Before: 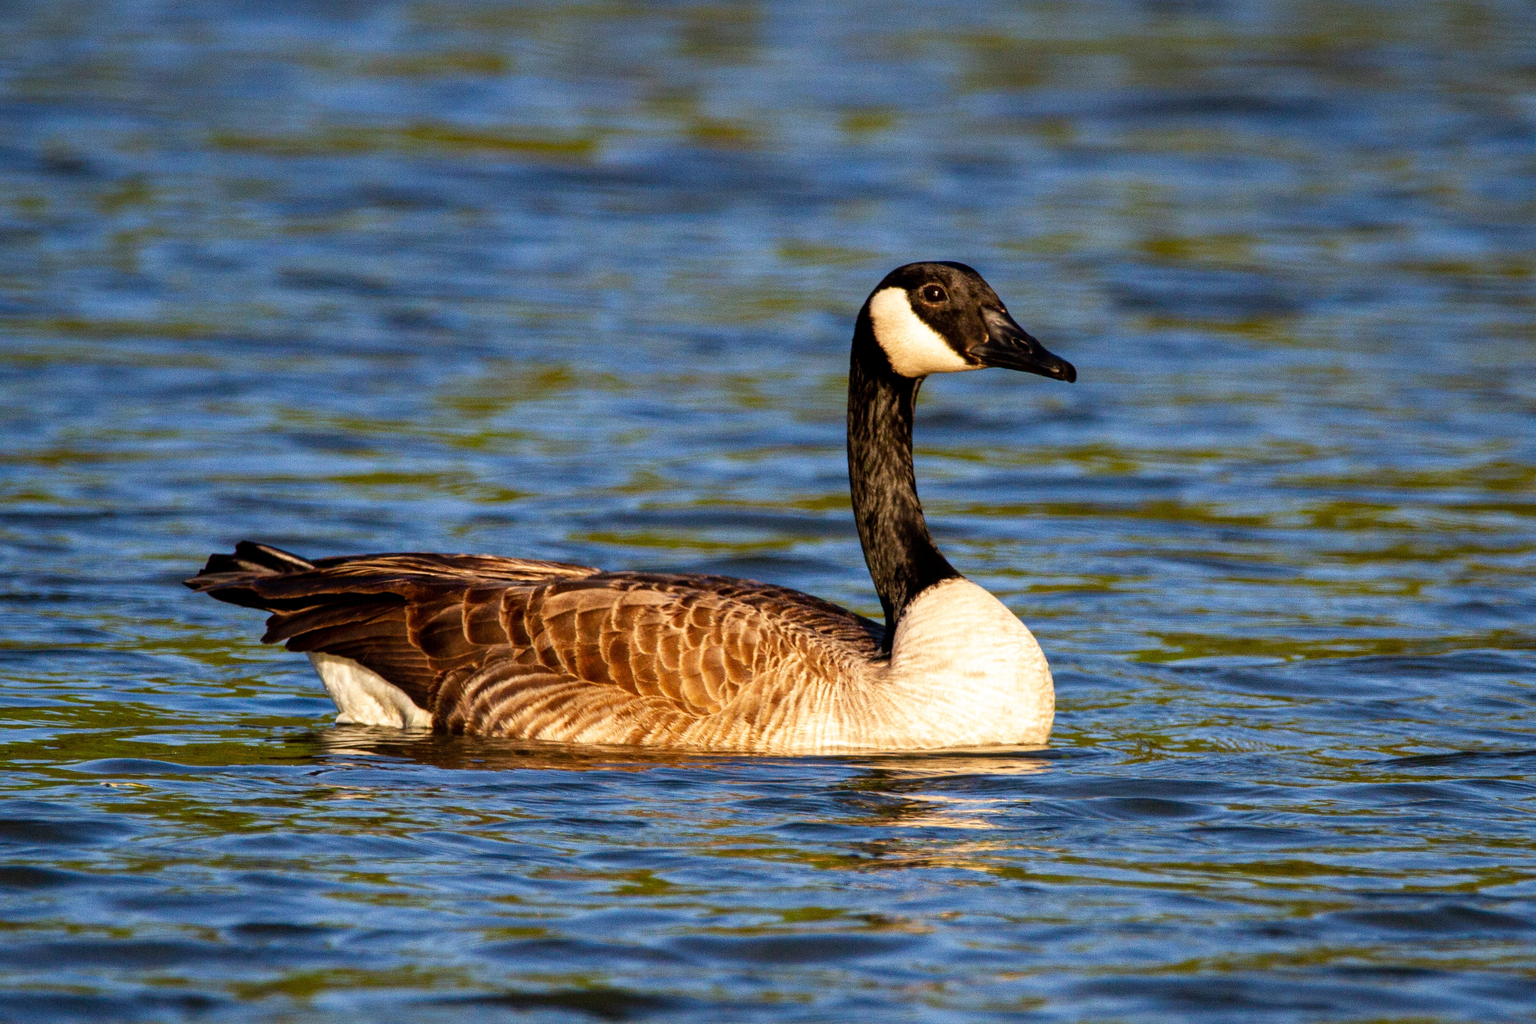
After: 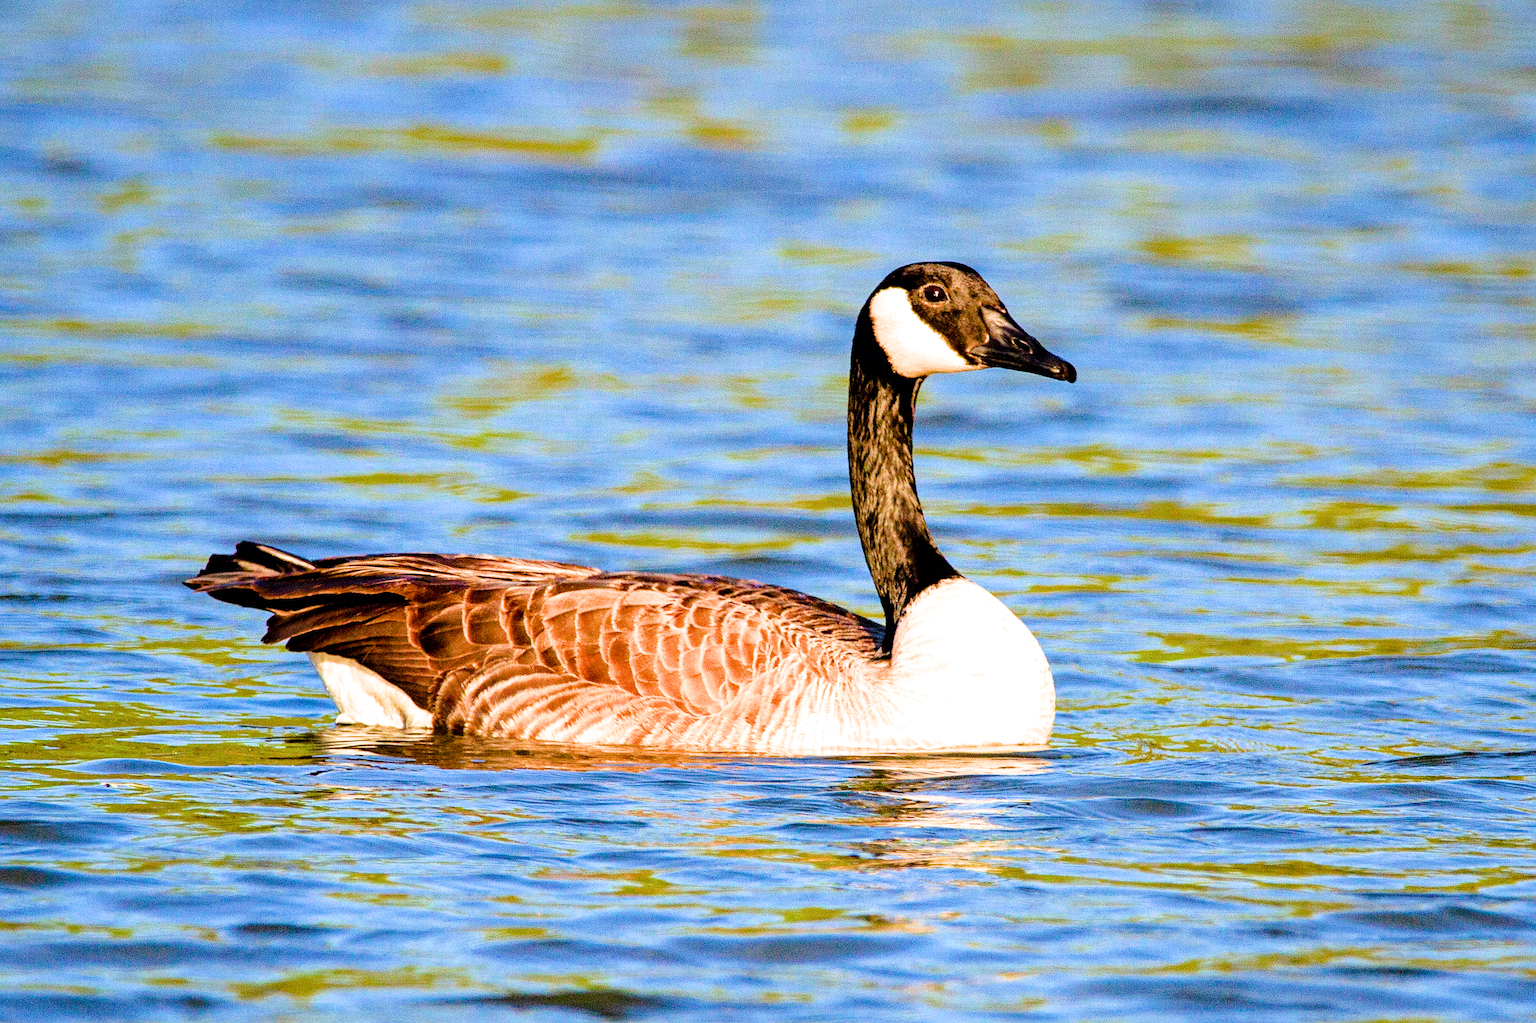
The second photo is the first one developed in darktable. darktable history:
color balance rgb: shadows lift › luminance -10.148%, linear chroma grading › shadows -1.656%, linear chroma grading › highlights -14.389%, linear chroma grading › global chroma -9.661%, linear chroma grading › mid-tones -10.258%, perceptual saturation grading › global saturation 35.176%, perceptual saturation grading › highlights -25.193%, perceptual saturation grading › shadows 49.917%, perceptual brilliance grading › mid-tones 9.409%, perceptual brilliance grading › shadows 15.433%, global vibrance 20%
sharpen: on, module defaults
exposure: exposure 2.045 EV, compensate exposure bias true, compensate highlight preservation false
filmic rgb: black relative exposure -7.65 EV, white relative exposure 4.56 EV, hardness 3.61, color science v6 (2022)
haze removal: compatibility mode true, adaptive false
